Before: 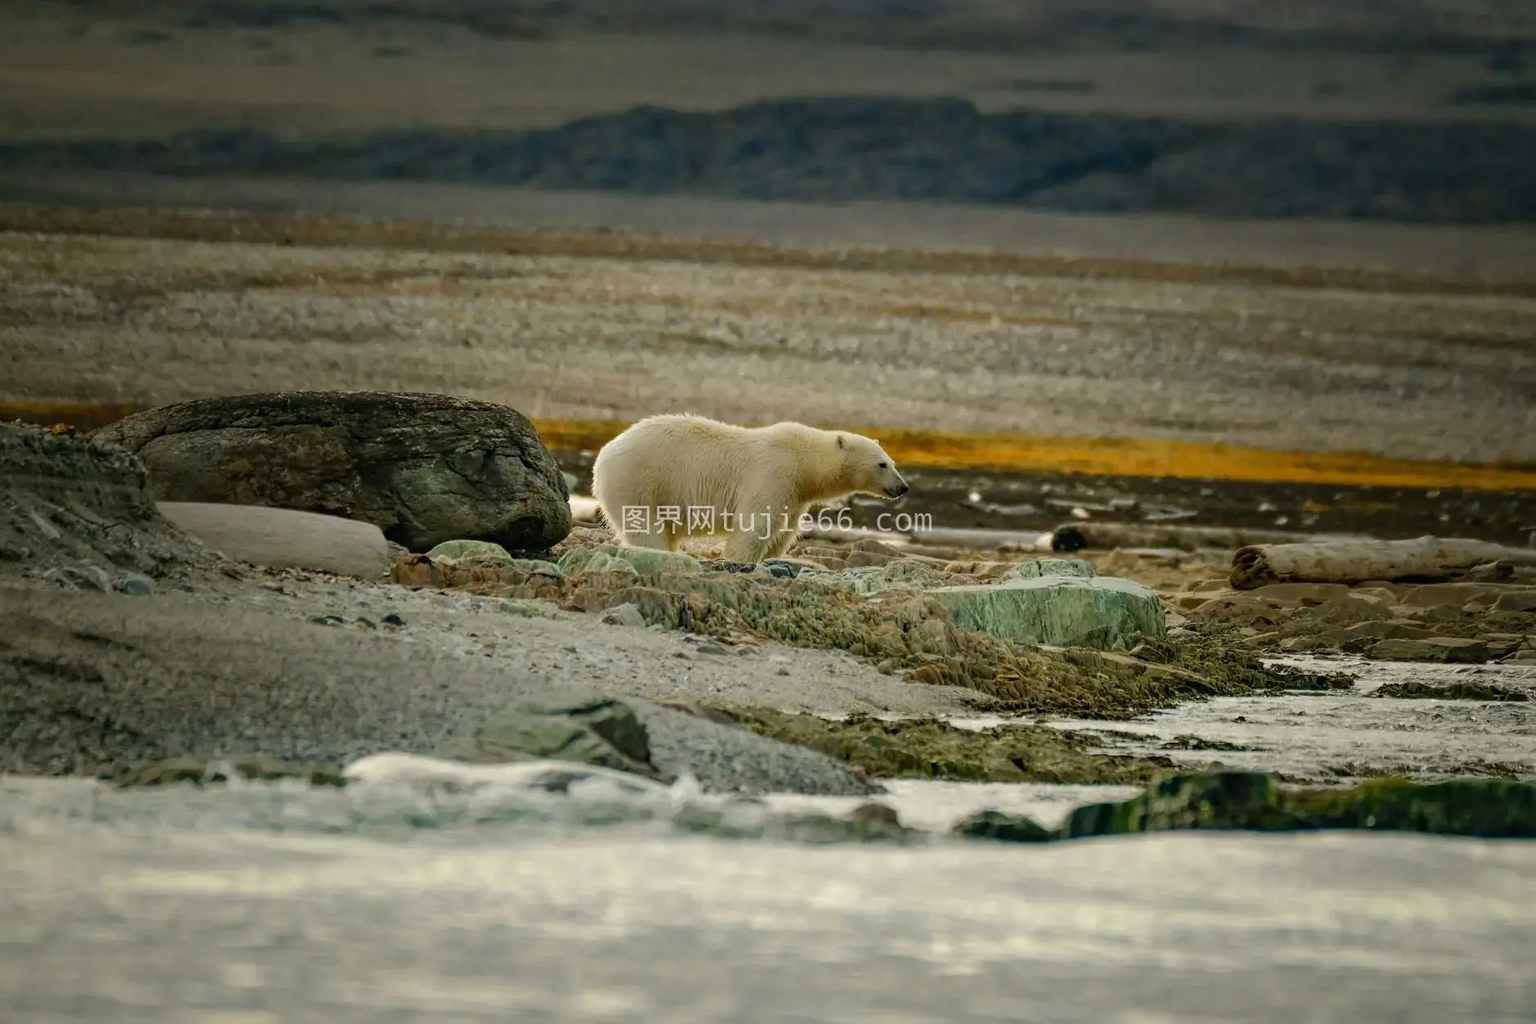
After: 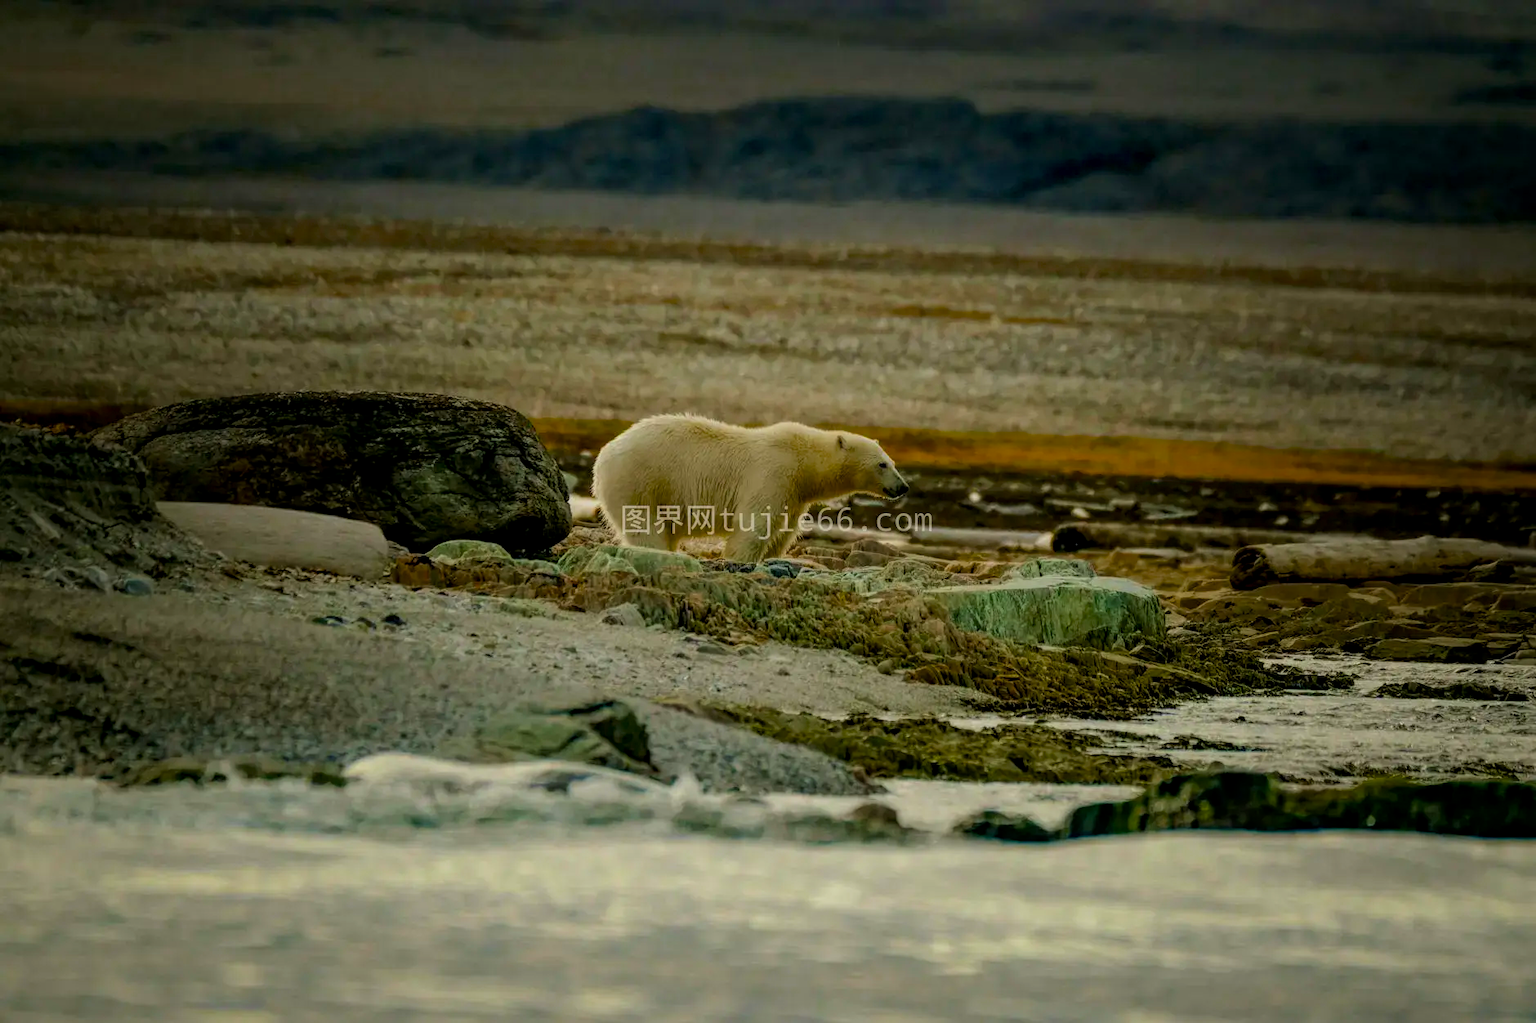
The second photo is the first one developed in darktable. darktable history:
local contrast: on, module defaults
velvia: on, module defaults
color balance rgb: perceptual saturation grading › global saturation 19.723%, perceptual brilliance grading › global brilliance -47.882%, saturation formula JzAzBz (2021)
tone equalizer: -8 EV -1.06 EV, -7 EV -1.02 EV, -6 EV -0.883 EV, -5 EV -0.581 EV, -3 EV 0.593 EV, -2 EV 0.85 EV, -1 EV 0.994 EV, +0 EV 1.06 EV
contrast brightness saturation: contrast 0.035, saturation 0.067
